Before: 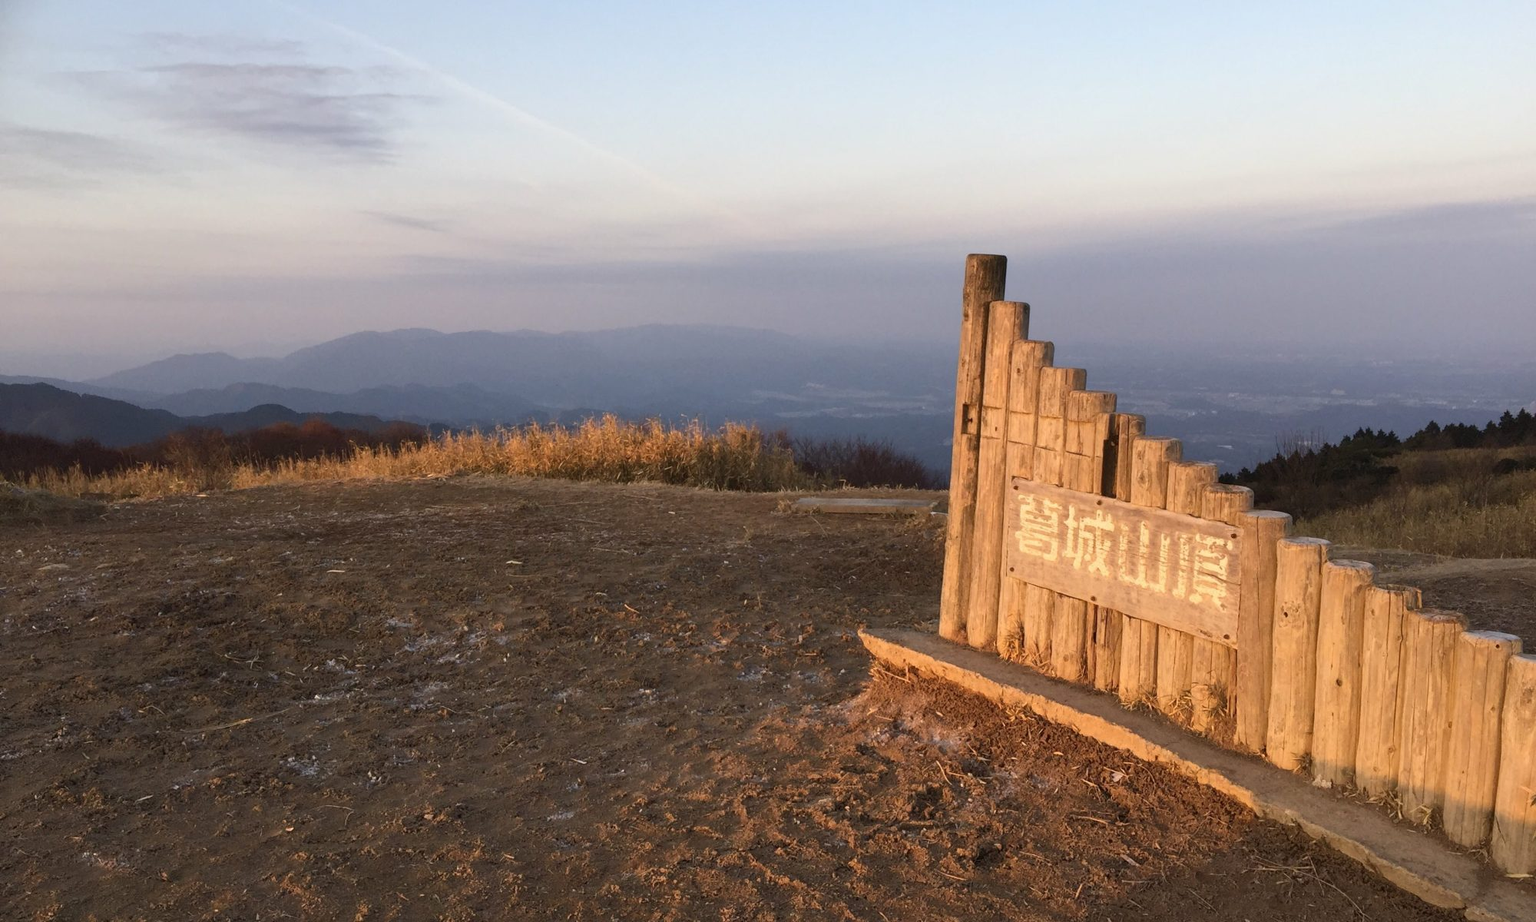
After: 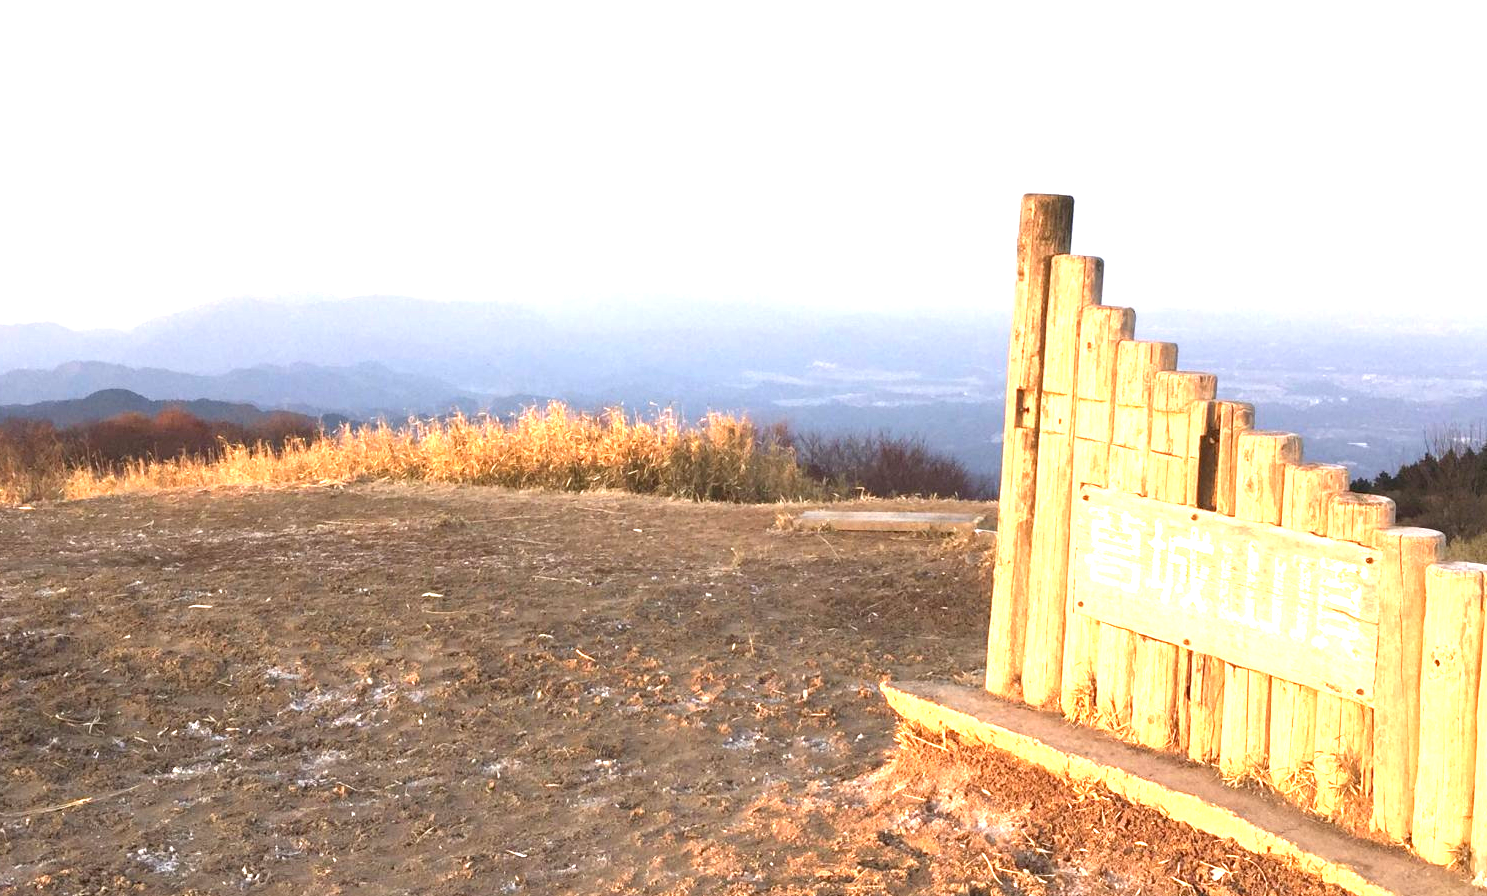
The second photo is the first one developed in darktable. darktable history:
exposure: exposure 1.998 EV, compensate highlight preservation false
crop and rotate: left 11.874%, top 11.488%, right 13.75%, bottom 13.764%
